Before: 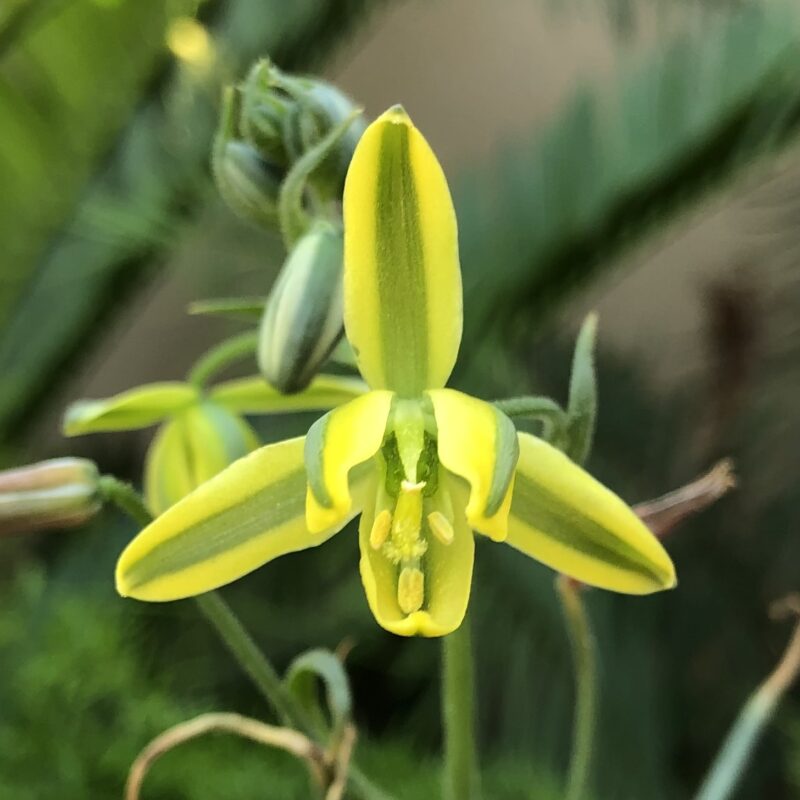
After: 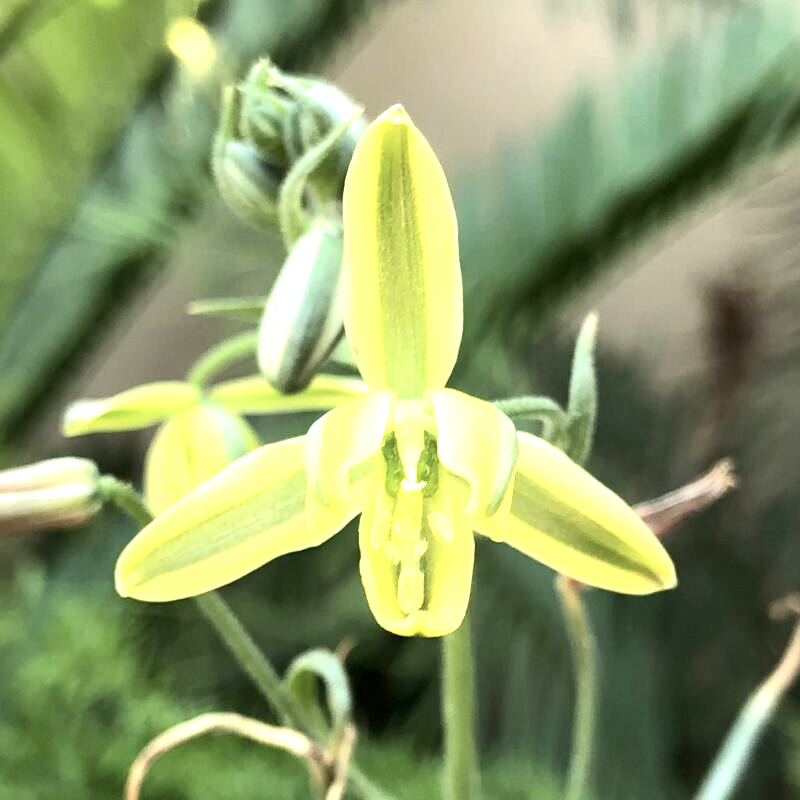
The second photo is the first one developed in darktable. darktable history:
exposure: black level correction 0.001, exposure 1.304 EV, compensate exposure bias true, compensate highlight preservation false
contrast brightness saturation: contrast 0.096, saturation -0.37
